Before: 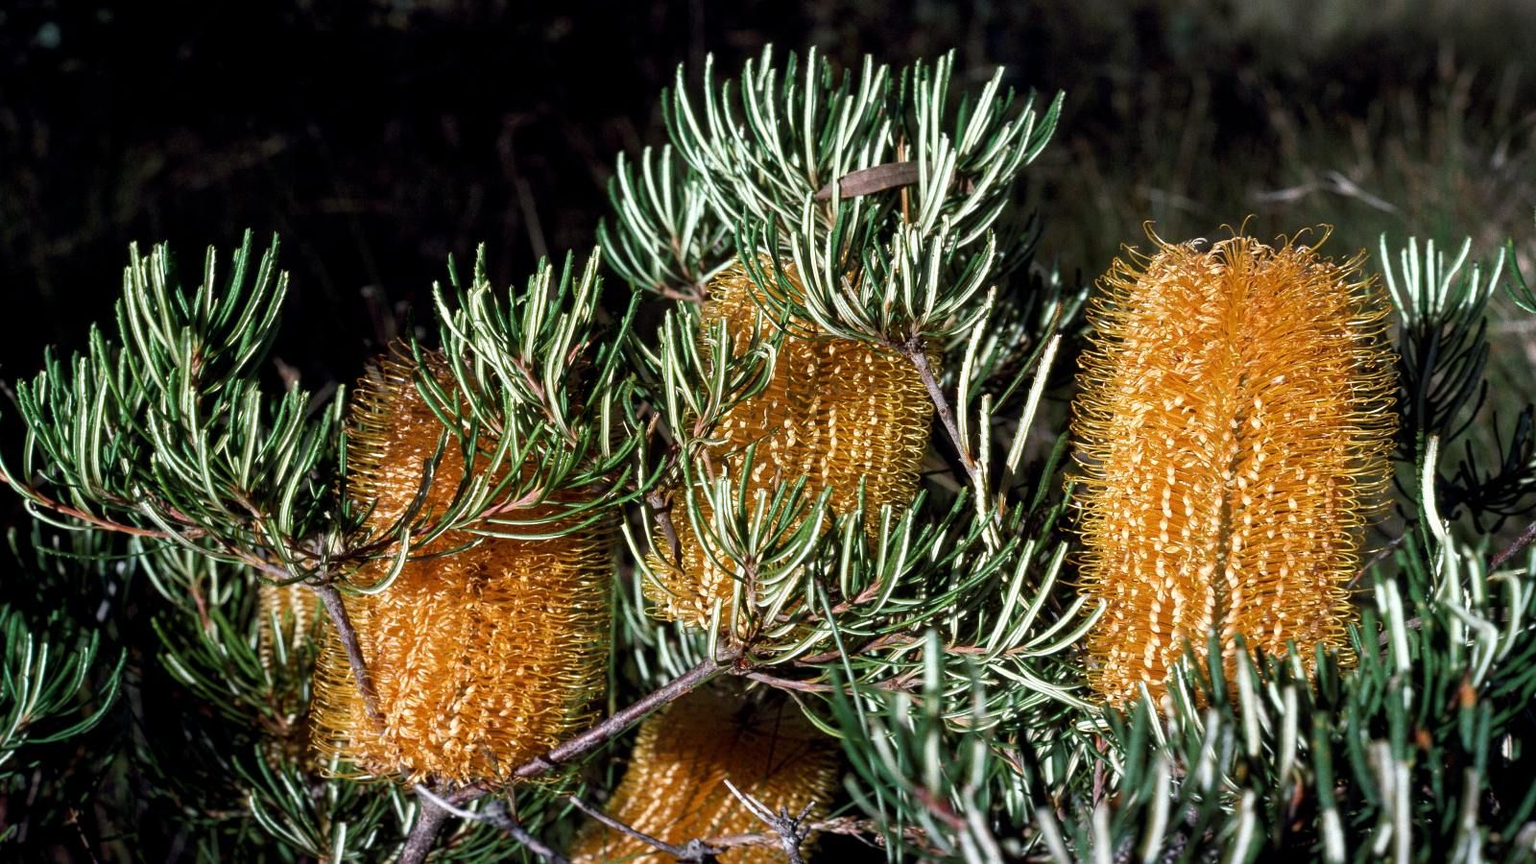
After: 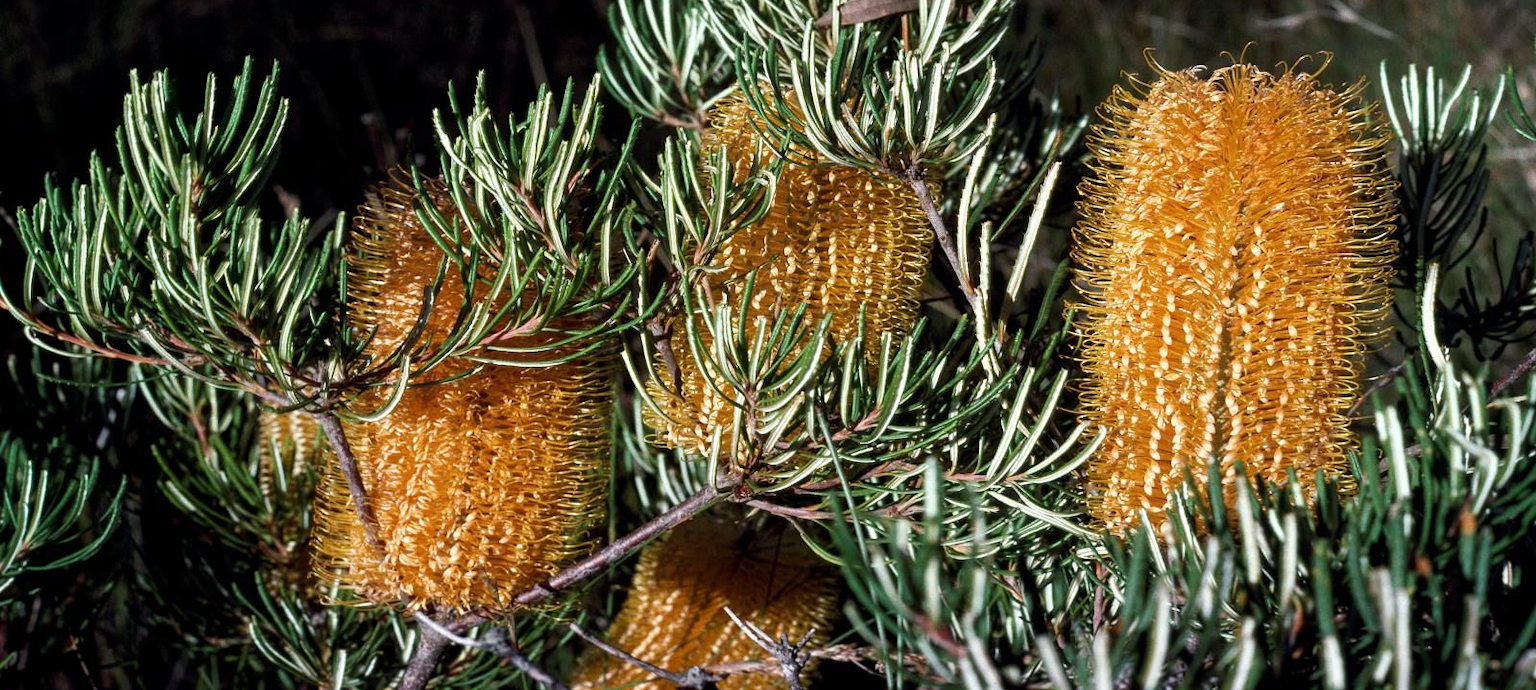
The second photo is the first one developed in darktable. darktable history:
crop and rotate: top 20.08%
